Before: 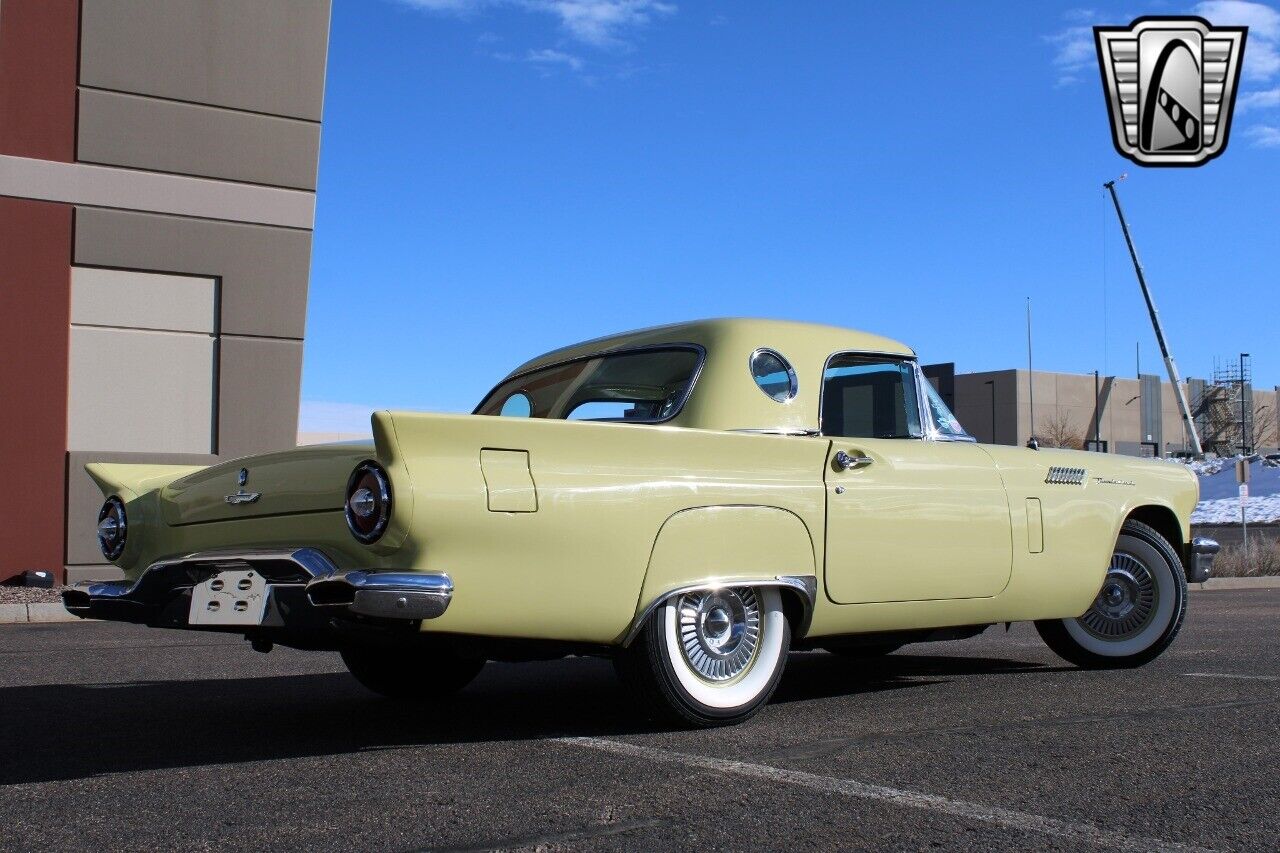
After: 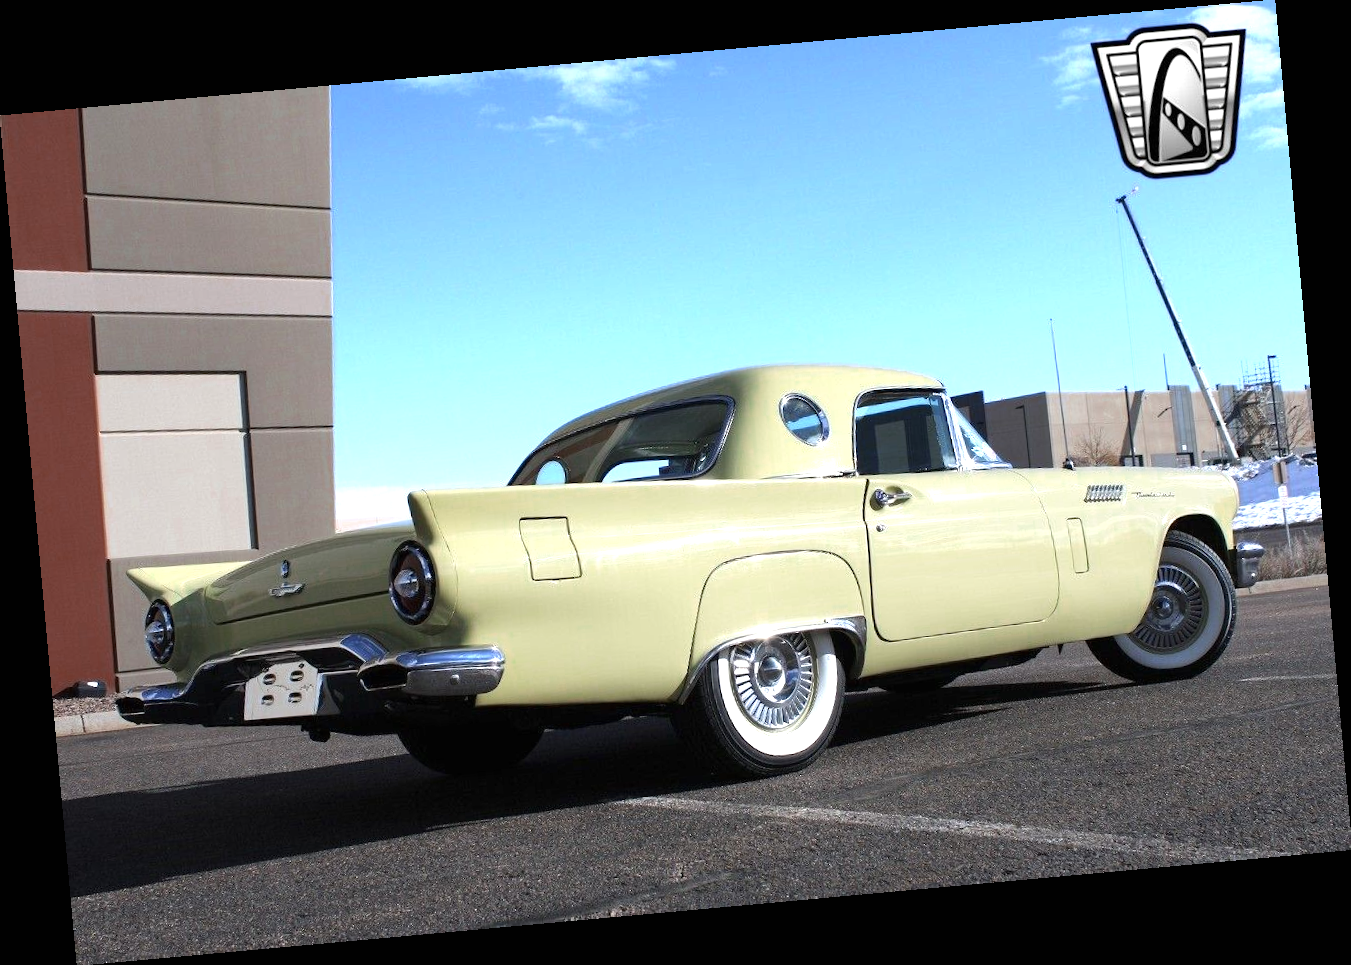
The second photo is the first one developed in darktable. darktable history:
exposure: black level correction 0, exposure 0.7 EV, compensate exposure bias true, compensate highlight preservation false
color zones: curves: ch0 [(0, 0.5) (0.125, 0.4) (0.25, 0.5) (0.375, 0.4) (0.5, 0.4) (0.625, 0.6) (0.75, 0.6) (0.875, 0.5)]; ch1 [(0, 0.4) (0.125, 0.5) (0.25, 0.4) (0.375, 0.4) (0.5, 0.4) (0.625, 0.4) (0.75, 0.5) (0.875, 0.4)]; ch2 [(0, 0.6) (0.125, 0.5) (0.25, 0.5) (0.375, 0.6) (0.5, 0.6) (0.625, 0.5) (0.75, 0.5) (0.875, 0.5)]
rotate and perspective: rotation -5.2°, automatic cropping off
